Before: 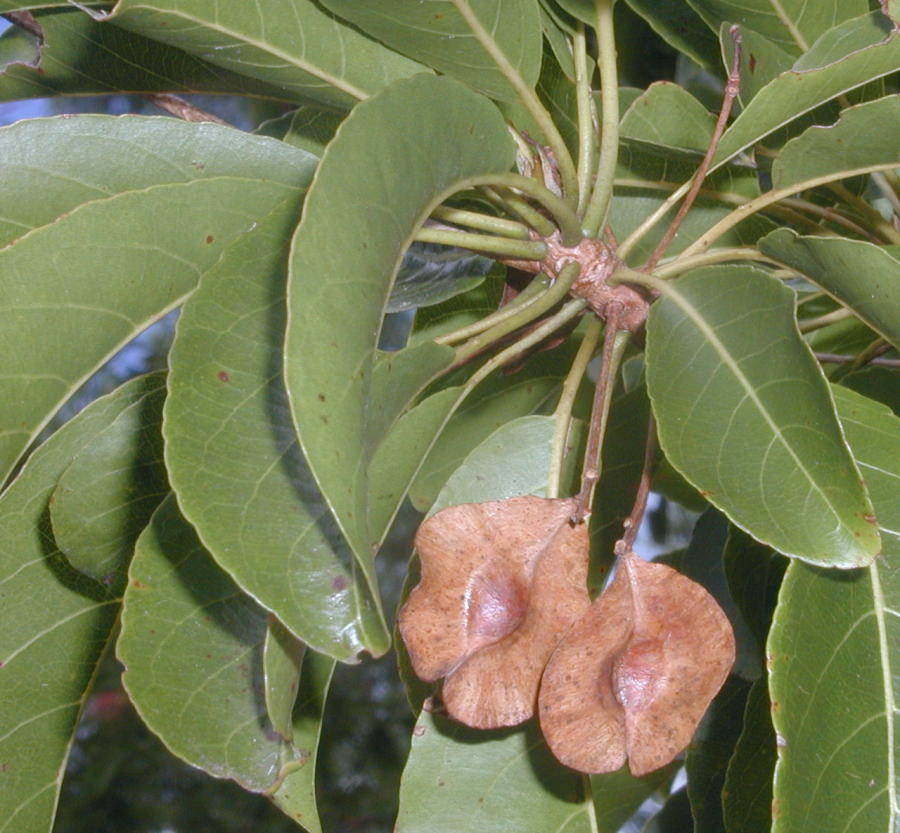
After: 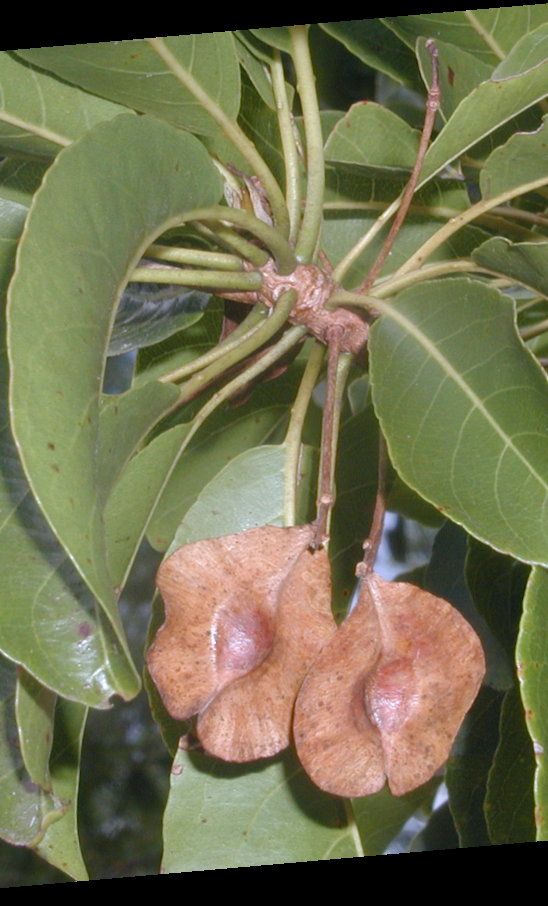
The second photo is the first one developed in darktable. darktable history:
rotate and perspective: rotation -4.98°, automatic cropping off
crop: left 31.458%, top 0%, right 11.876%
